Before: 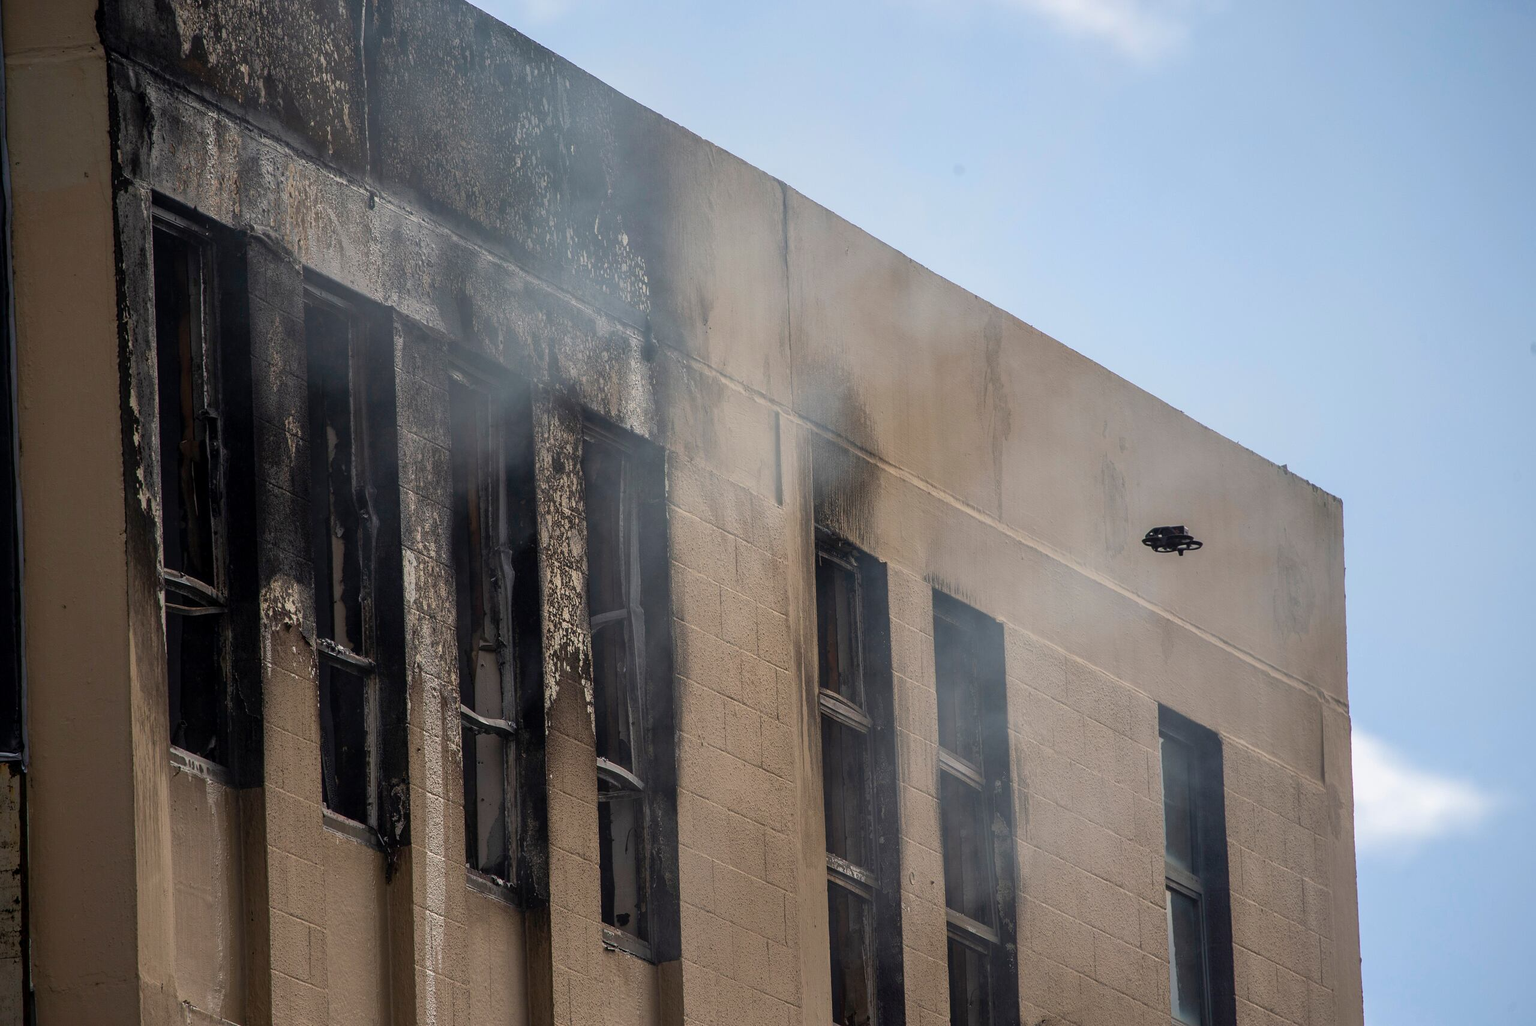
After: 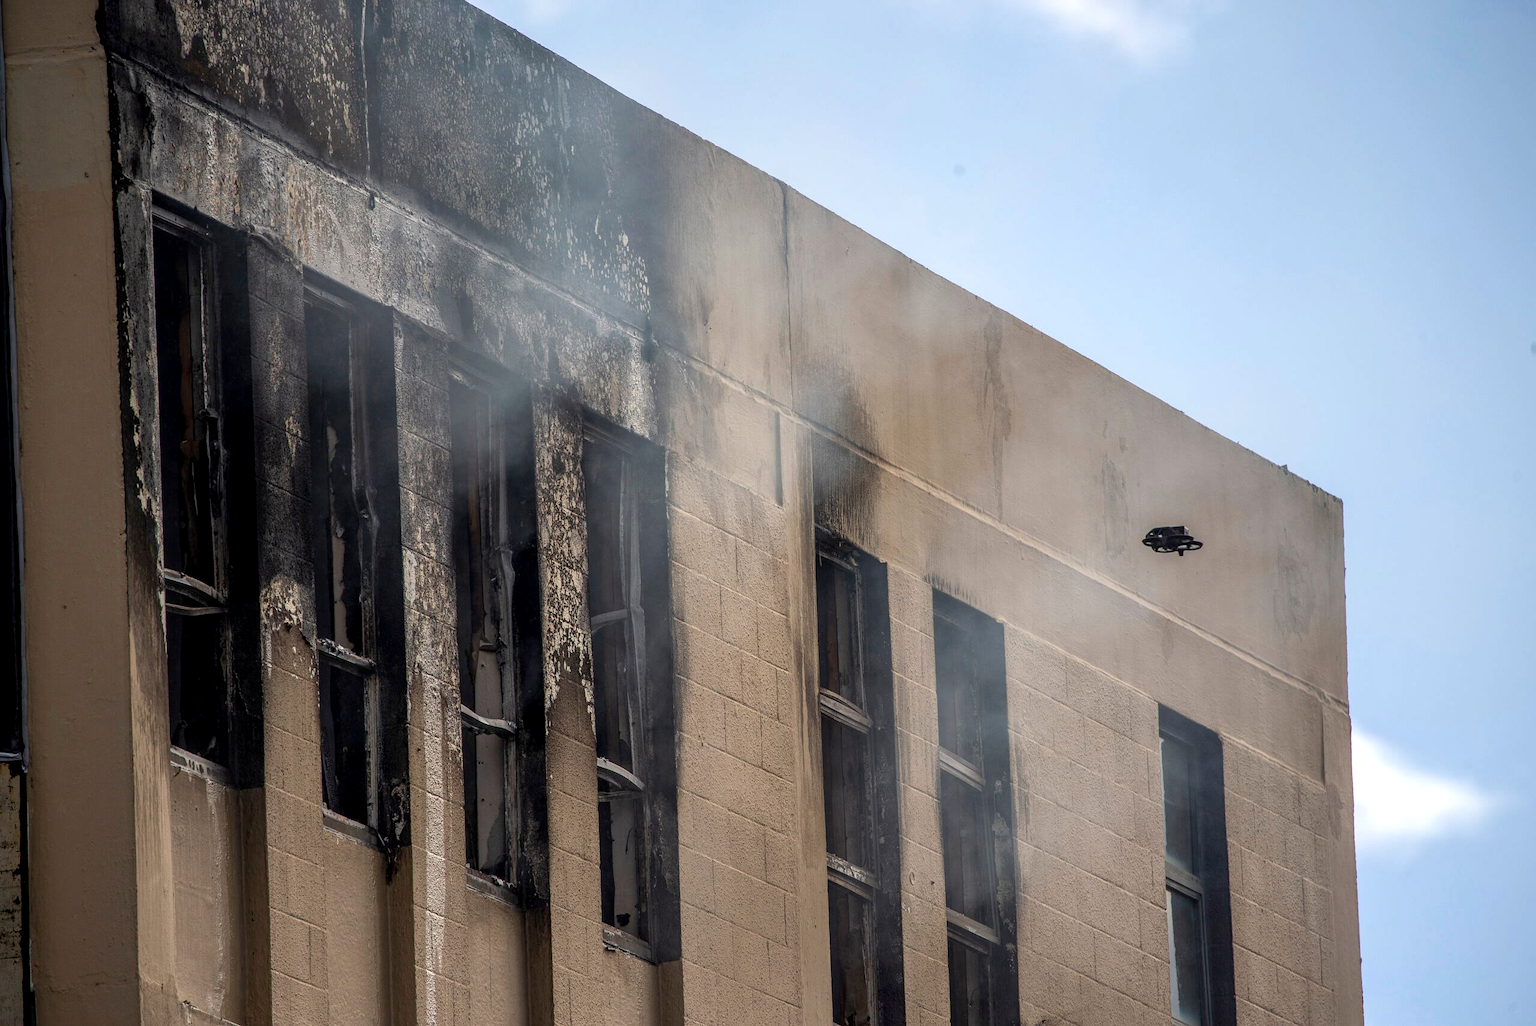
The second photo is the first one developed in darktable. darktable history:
exposure: exposure 0.2 EV, compensate exposure bias true, compensate highlight preservation false
local contrast: on, module defaults
